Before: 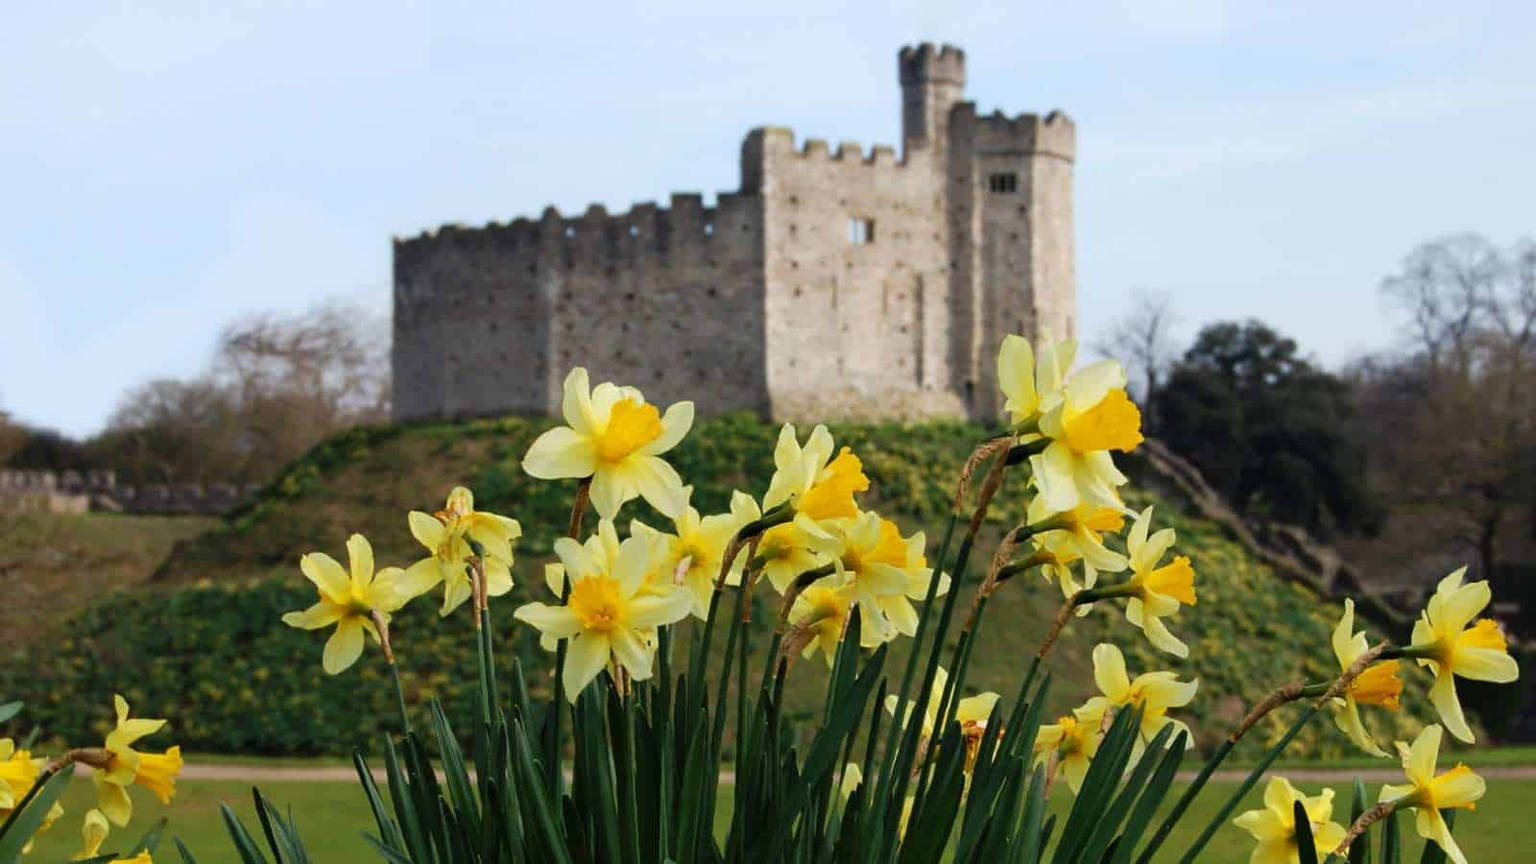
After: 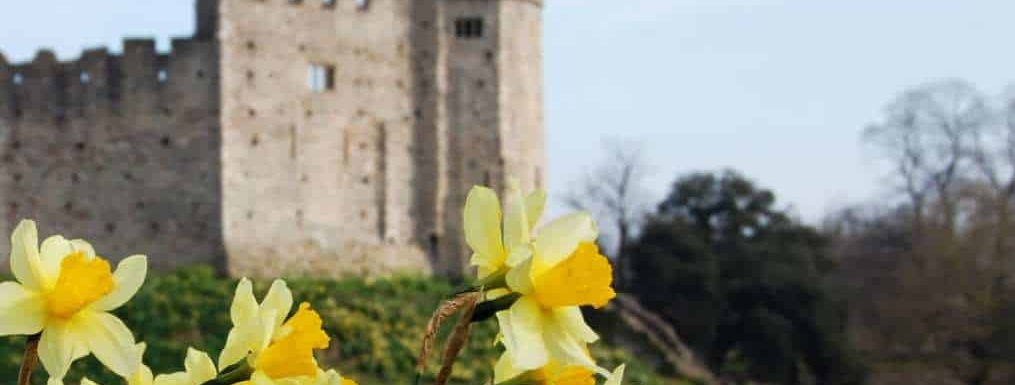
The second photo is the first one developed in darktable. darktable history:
crop: left 36.01%, top 18.194%, right 0.552%, bottom 38.938%
